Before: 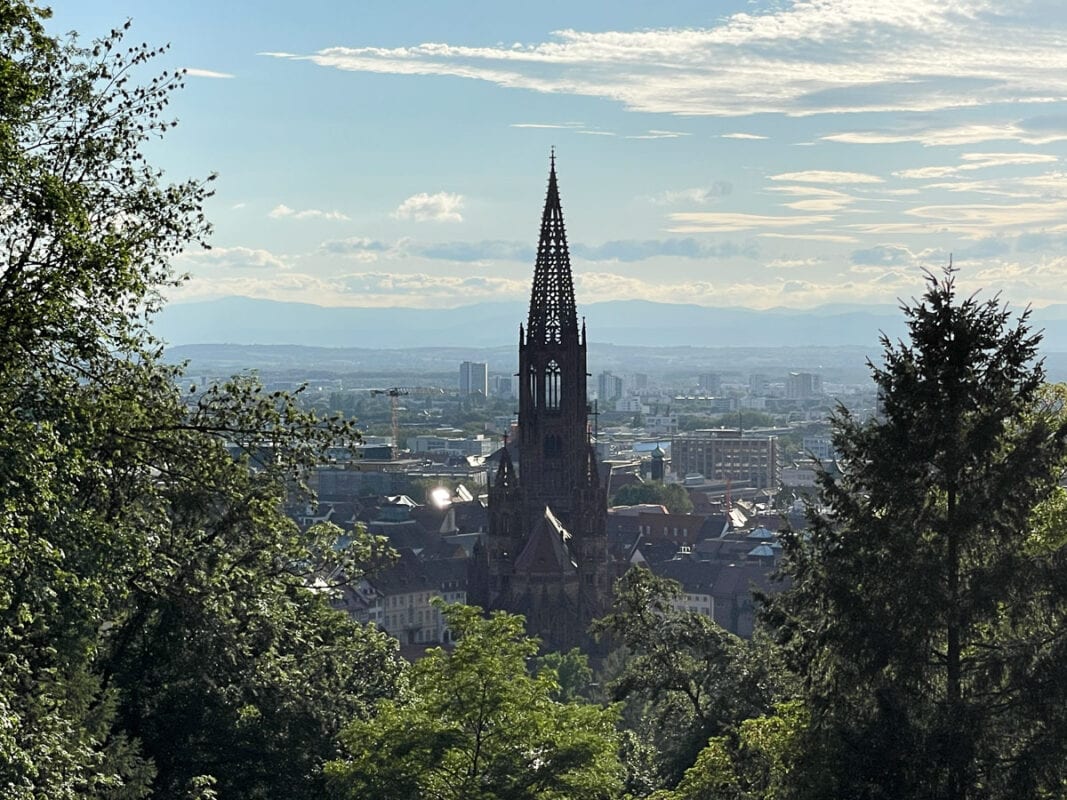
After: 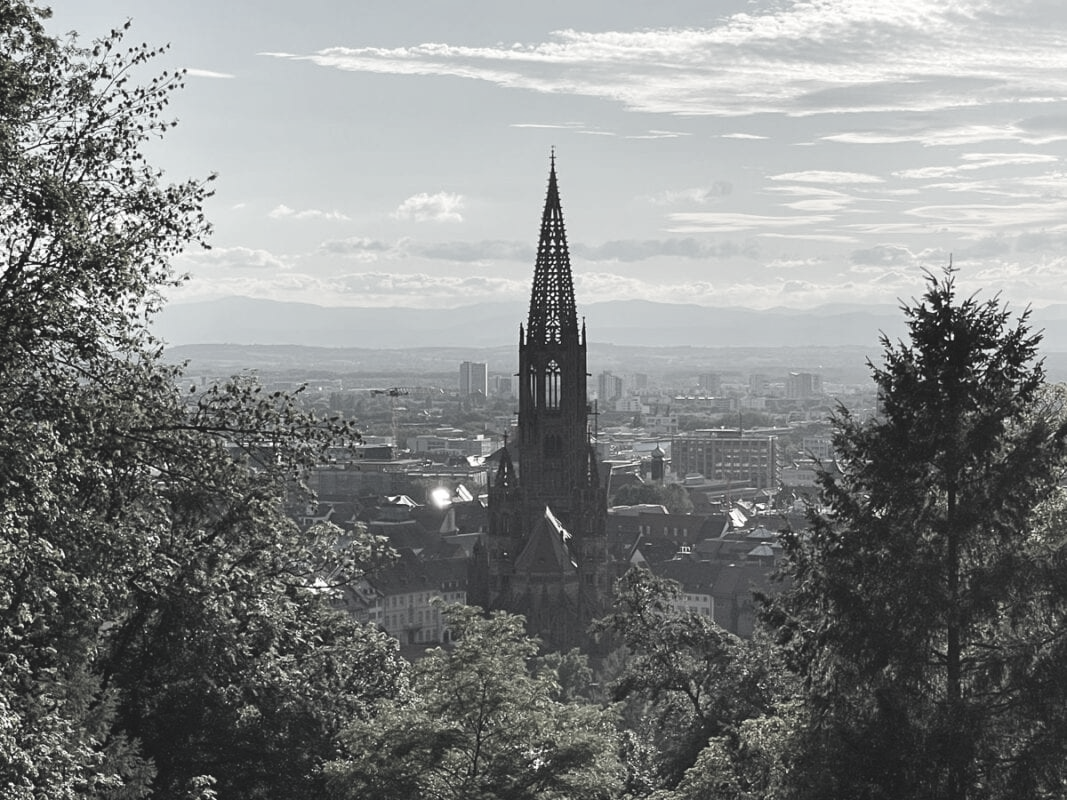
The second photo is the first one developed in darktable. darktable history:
color correction: saturation 0.2
color balance: lift [1.007, 1, 1, 1], gamma [1.097, 1, 1, 1]
white balance: emerald 1
